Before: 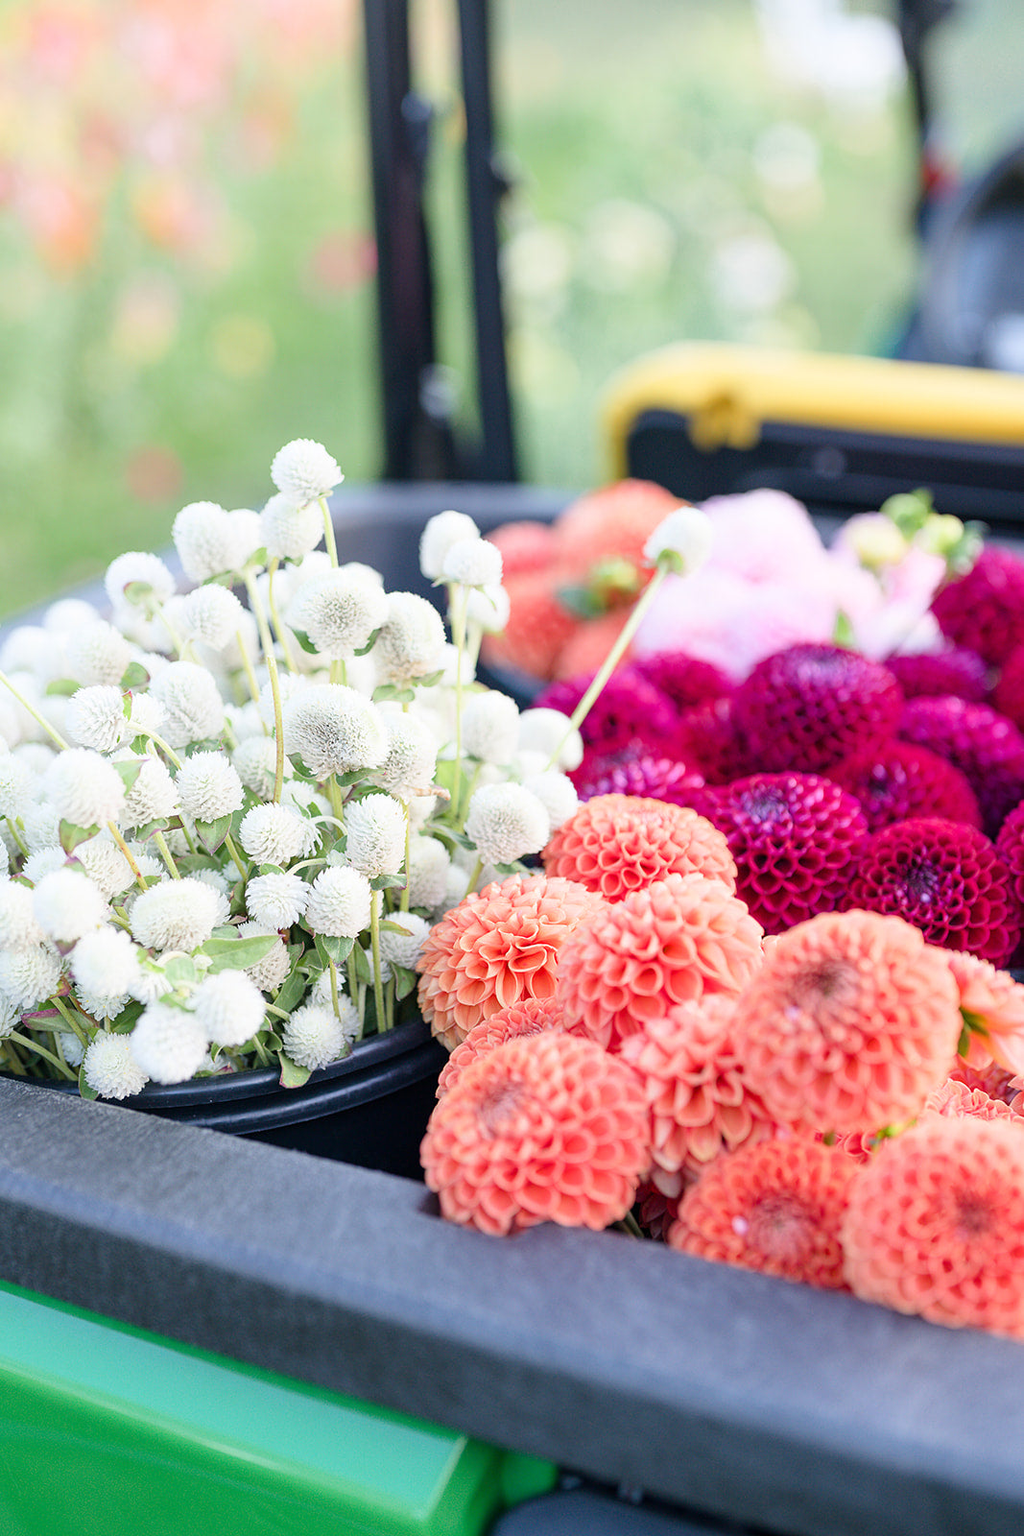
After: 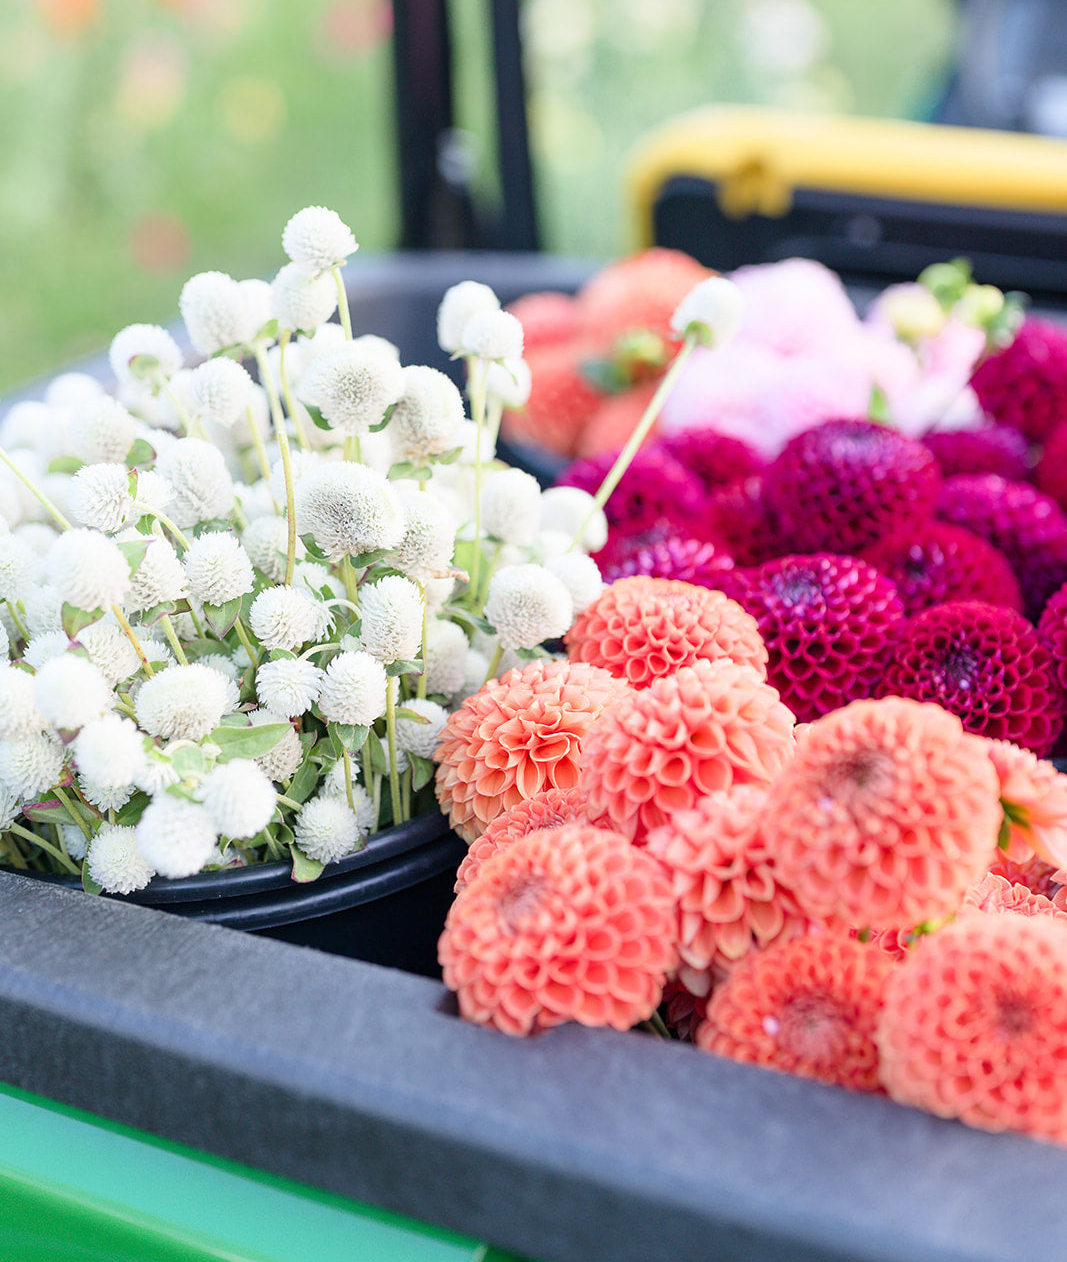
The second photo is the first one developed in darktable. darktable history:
crop and rotate: top 15.739%, bottom 5.368%
